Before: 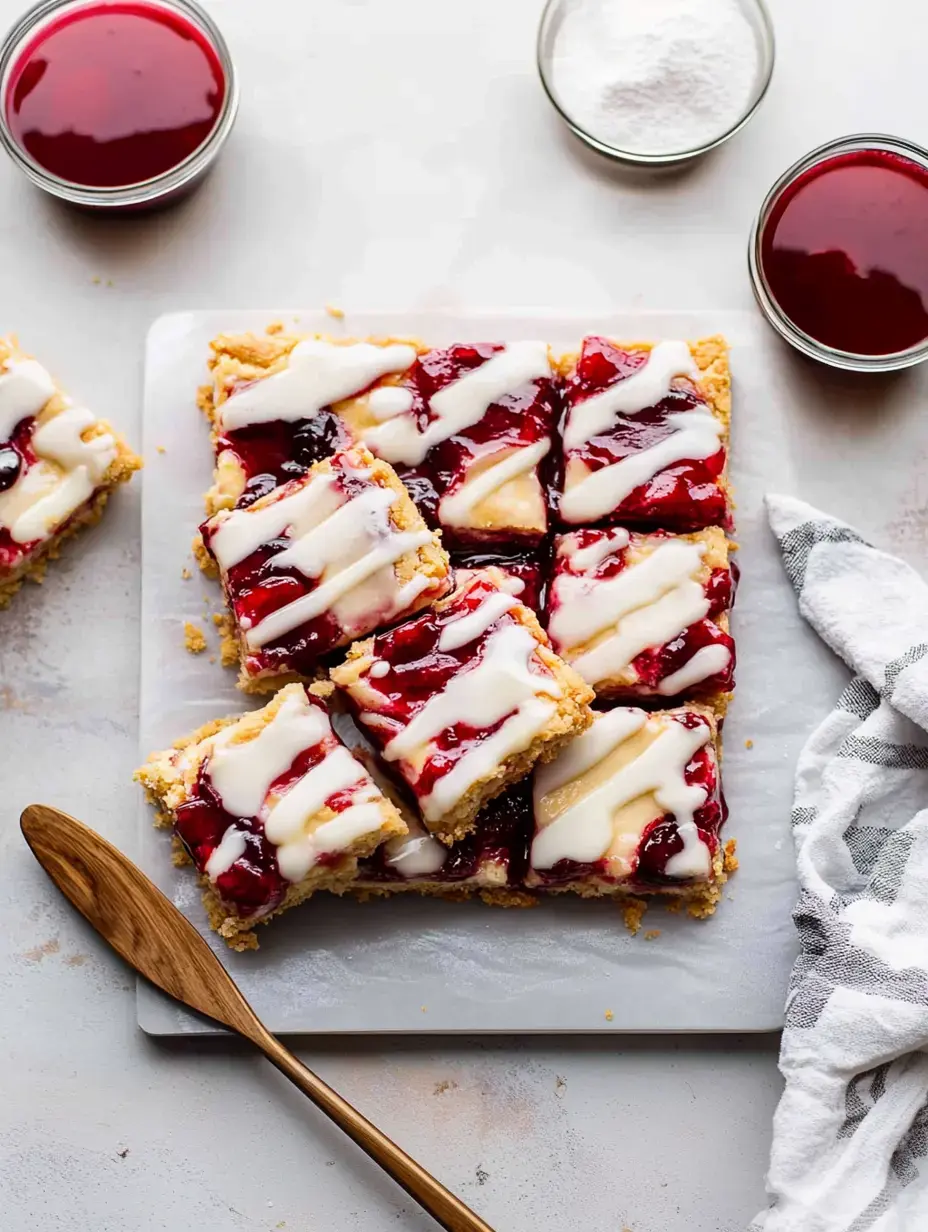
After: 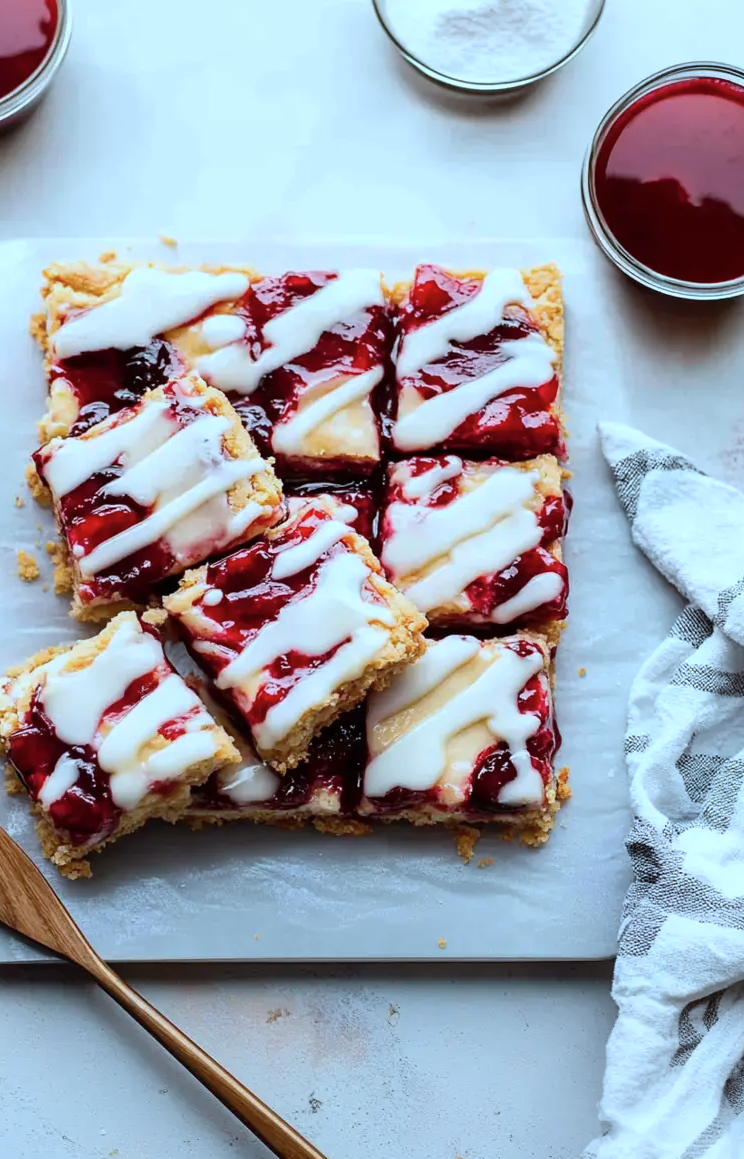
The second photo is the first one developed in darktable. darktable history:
crop and rotate: left 18.09%, top 5.891%, right 1.672%
color correction: highlights a* -10.39, highlights b* -19.37
